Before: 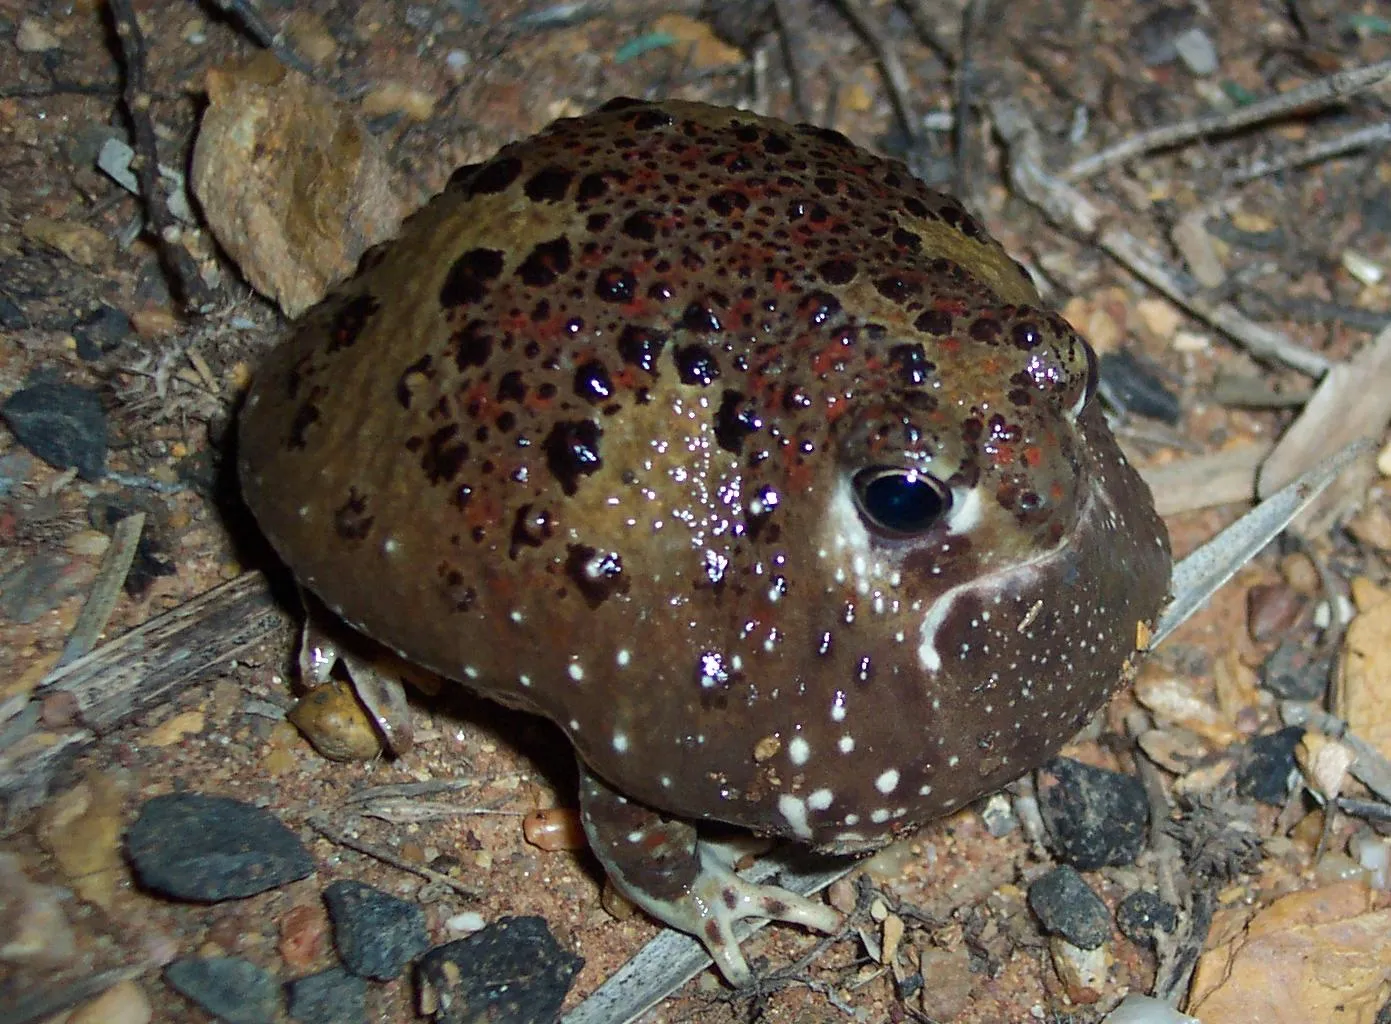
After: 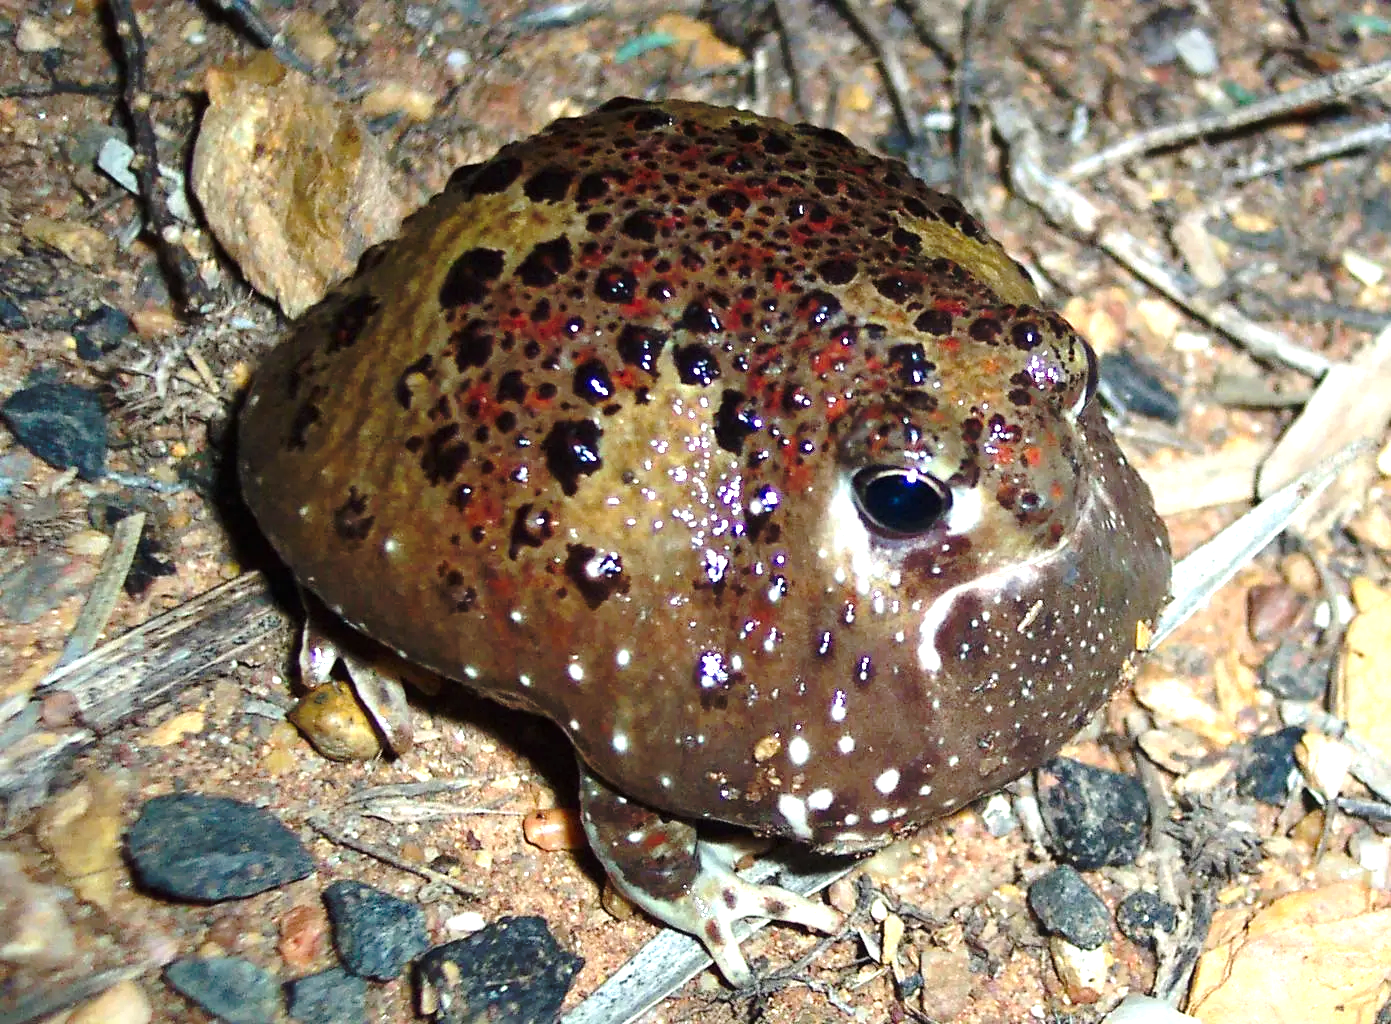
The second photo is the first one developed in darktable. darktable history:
exposure: black level correction 0, exposure 1.379 EV, compensate exposure bias true, compensate highlight preservation false
base curve: curves: ch0 [(0, 0) (0.073, 0.04) (0.157, 0.139) (0.492, 0.492) (0.758, 0.758) (1, 1)], preserve colors none
